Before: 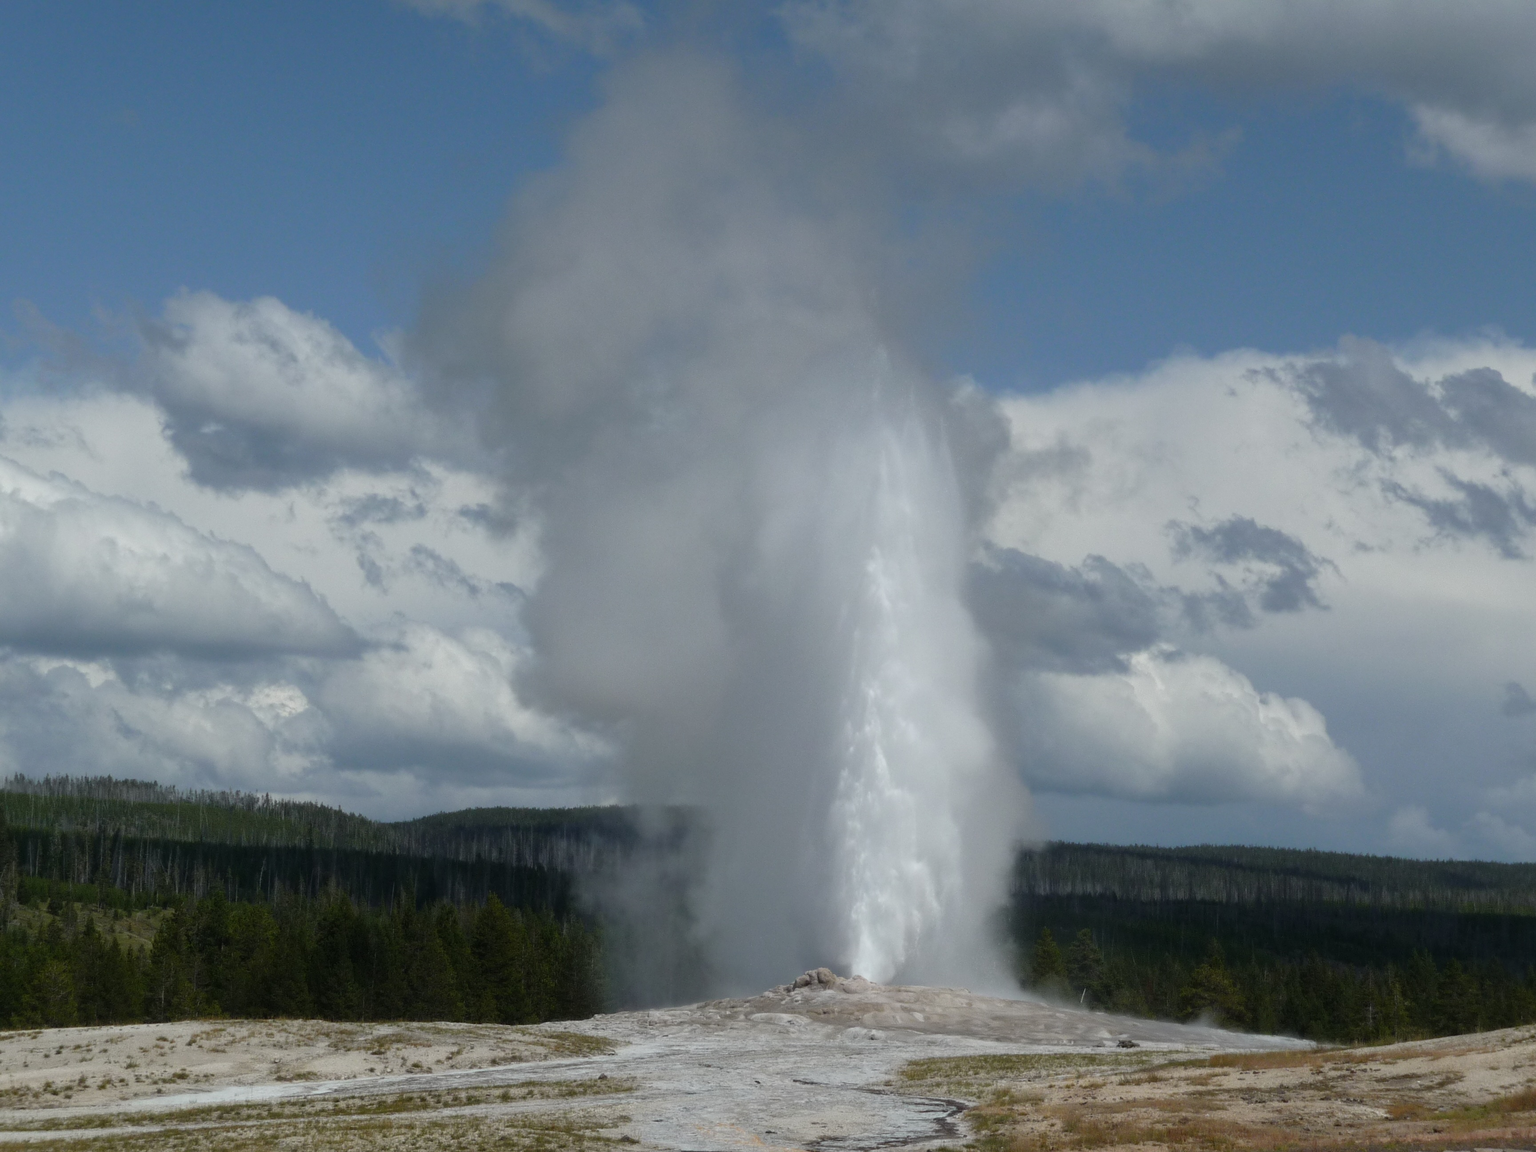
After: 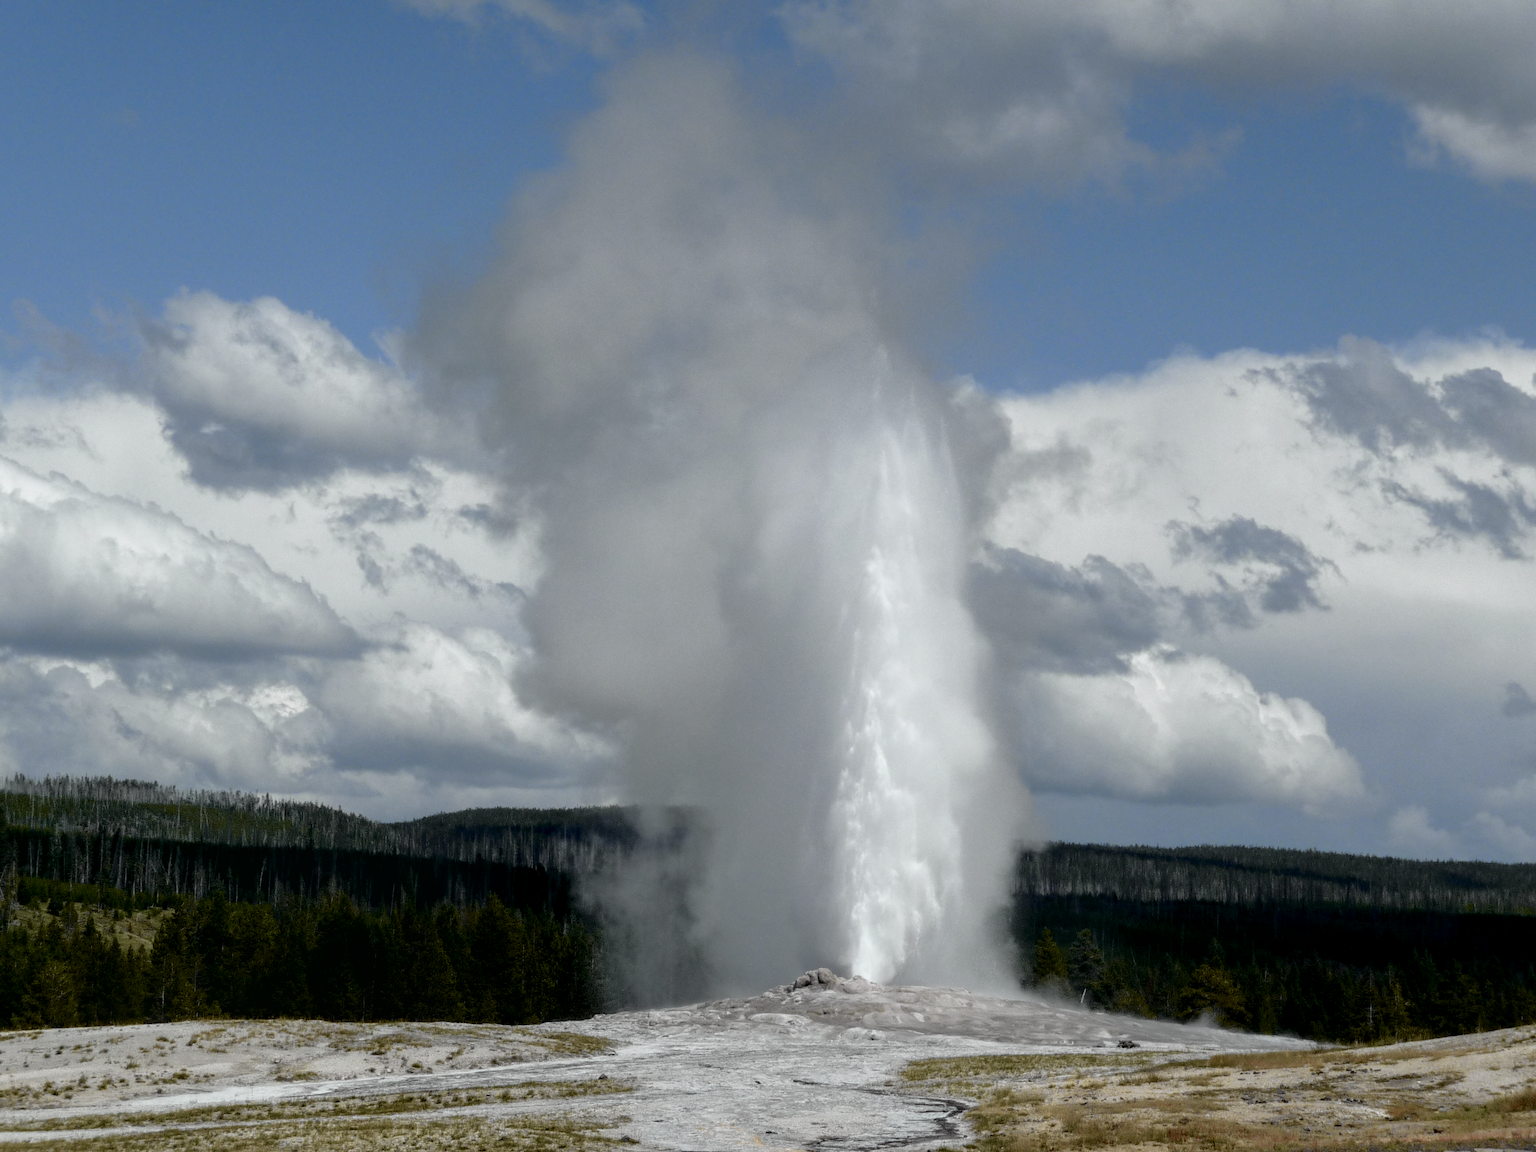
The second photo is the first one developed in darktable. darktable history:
tone curve: curves: ch0 [(0, 0.009) (0.105, 0.08) (0.195, 0.18) (0.283, 0.316) (0.384, 0.434) (0.485, 0.531) (0.638, 0.69) (0.81, 0.872) (1, 0.977)]; ch1 [(0, 0) (0.161, 0.092) (0.35, 0.33) (0.379, 0.401) (0.456, 0.469) (0.502, 0.5) (0.525, 0.514) (0.586, 0.617) (0.635, 0.655) (1, 1)]; ch2 [(0, 0) (0.371, 0.362) (0.437, 0.437) (0.48, 0.49) (0.53, 0.515) (0.56, 0.571) (0.622, 0.606) (1, 1)], color space Lab, independent channels, preserve colors none
local contrast: on, module defaults
exposure: black level correction 0.009, compensate exposure bias true, compensate highlight preservation false
